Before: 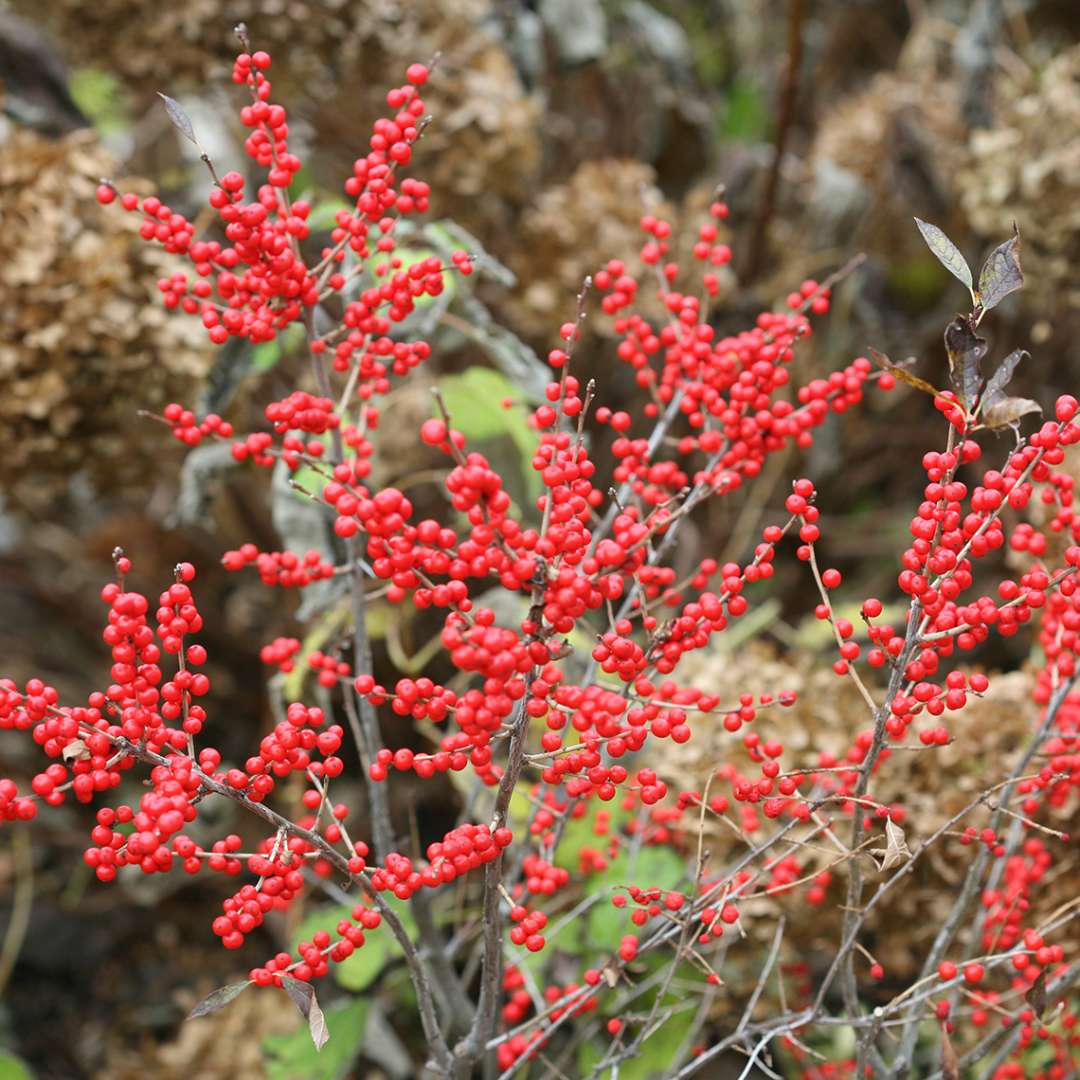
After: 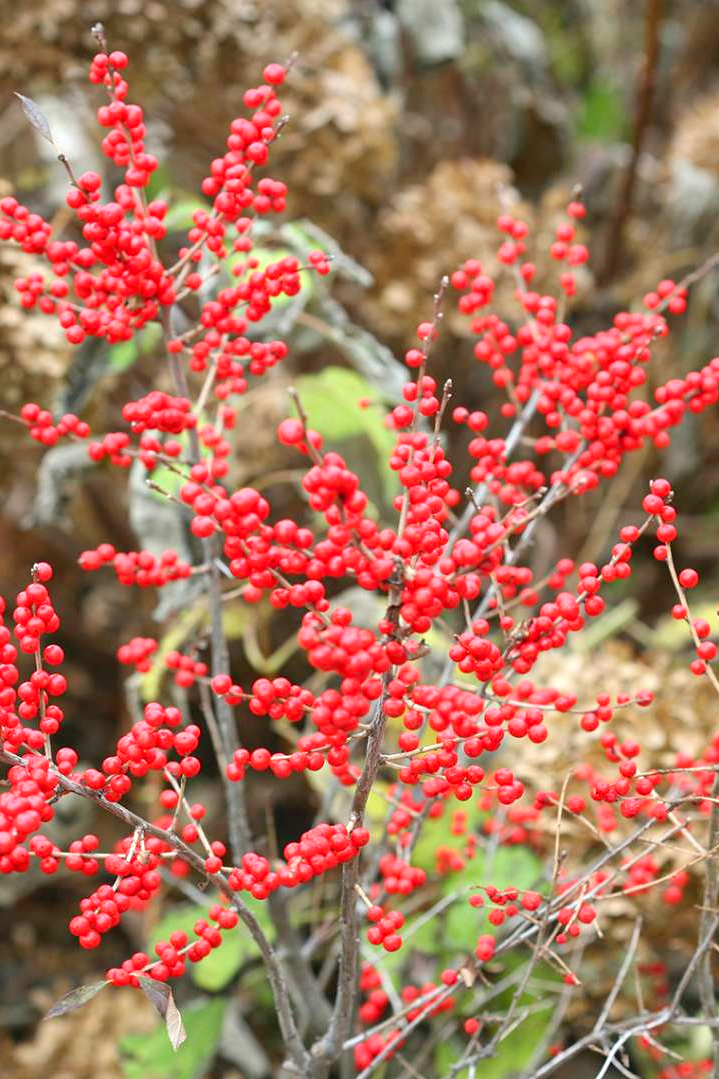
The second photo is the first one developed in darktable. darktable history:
shadows and highlights: shadows 74.92, highlights -26.19, soften with gaussian
crop and rotate: left 13.332%, right 20.037%
levels: black 0.063%, levels [0, 0.435, 0.917]
